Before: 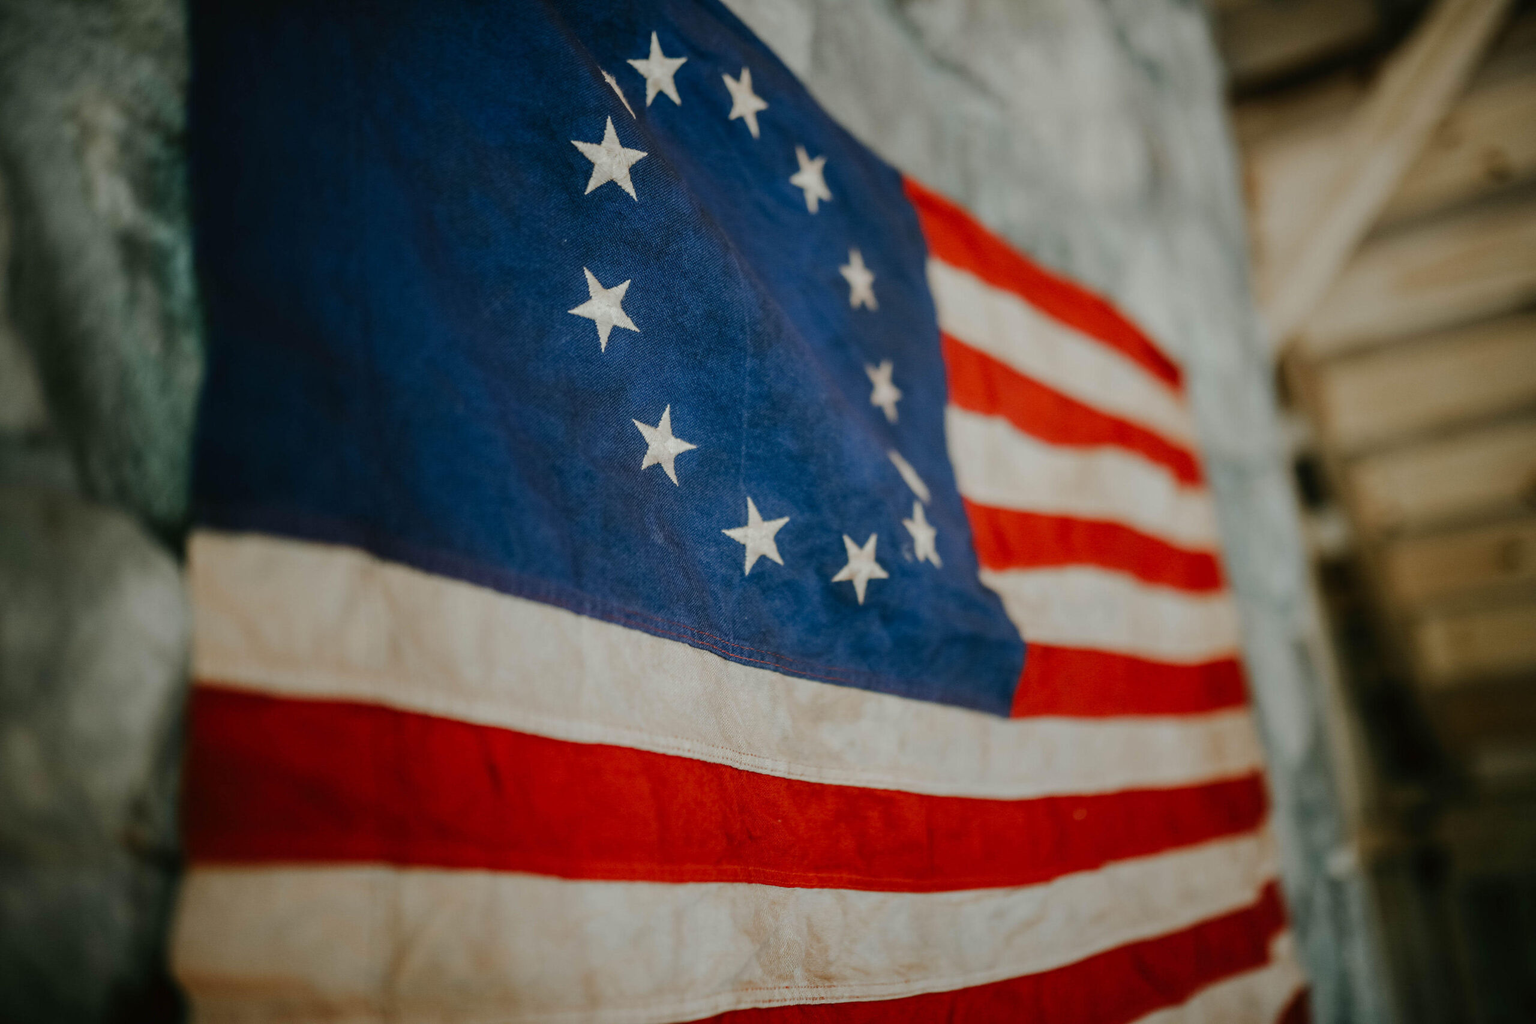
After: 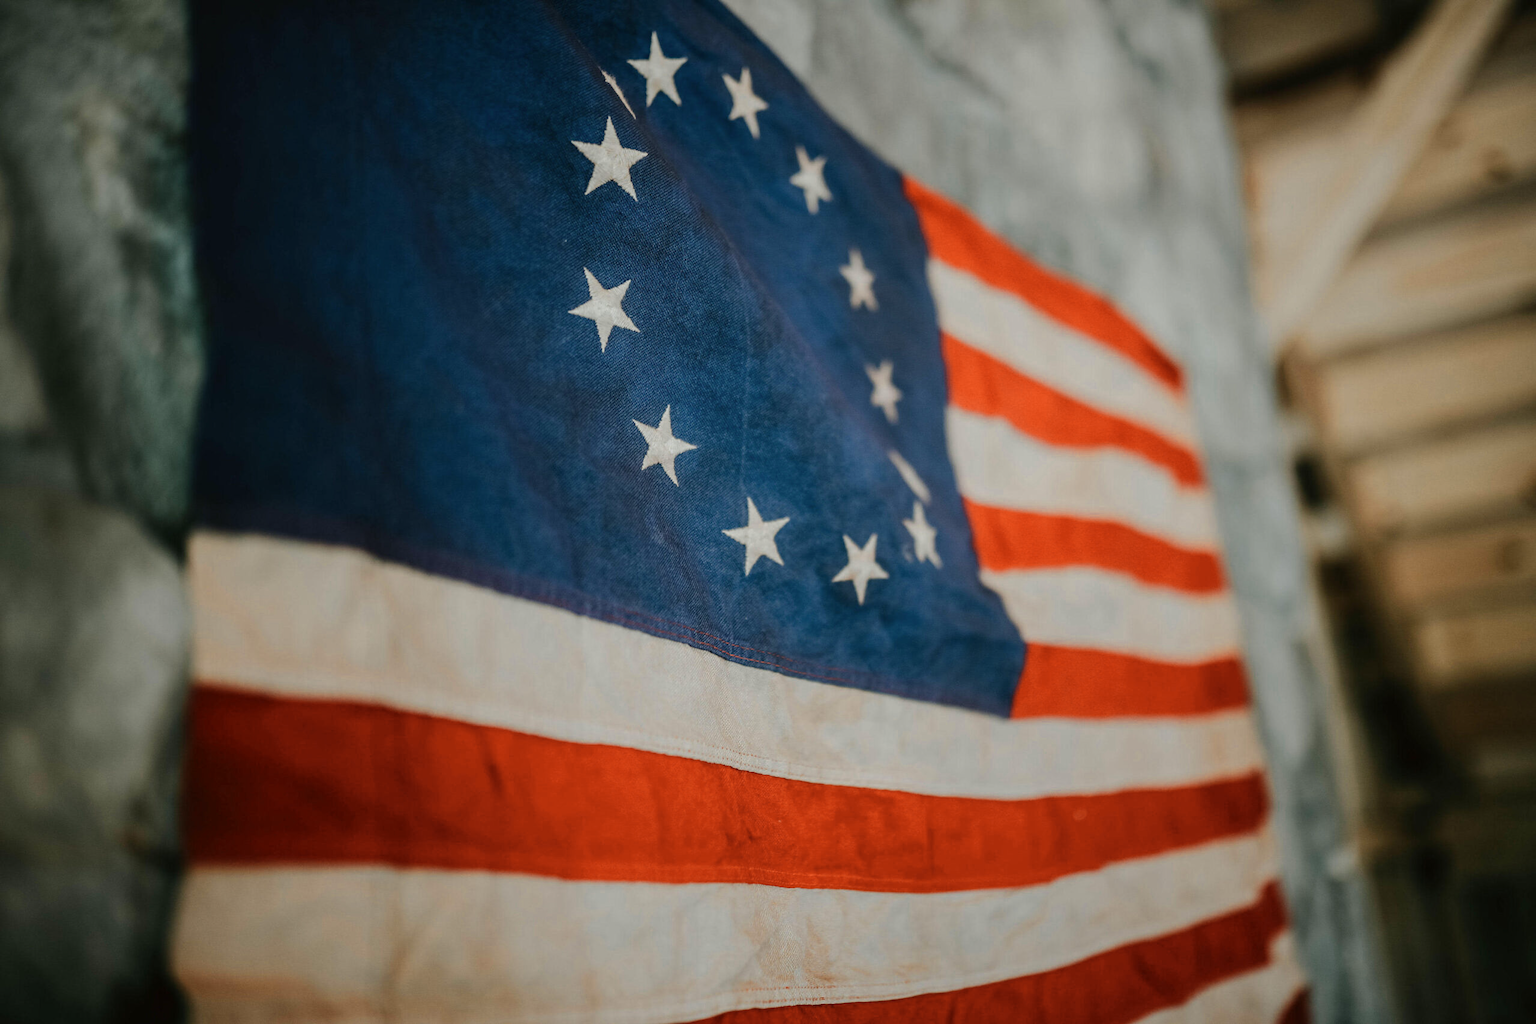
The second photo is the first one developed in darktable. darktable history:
color zones: curves: ch0 [(0.018, 0.548) (0.224, 0.64) (0.425, 0.447) (0.675, 0.575) (0.732, 0.579)]; ch1 [(0.066, 0.487) (0.25, 0.5) (0.404, 0.43) (0.75, 0.421) (0.956, 0.421)]; ch2 [(0.044, 0.561) (0.215, 0.465) (0.399, 0.544) (0.465, 0.548) (0.614, 0.447) (0.724, 0.43) (0.882, 0.623) (0.956, 0.632)]
tone equalizer: on, module defaults
